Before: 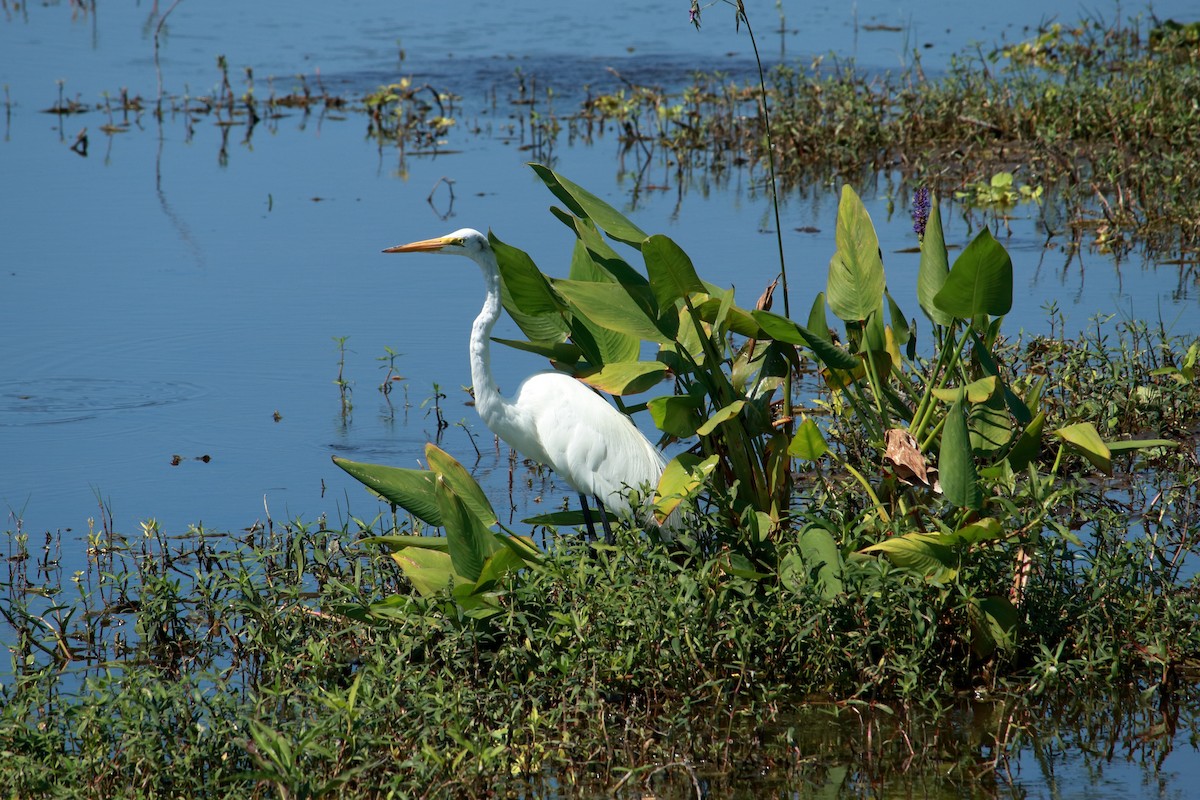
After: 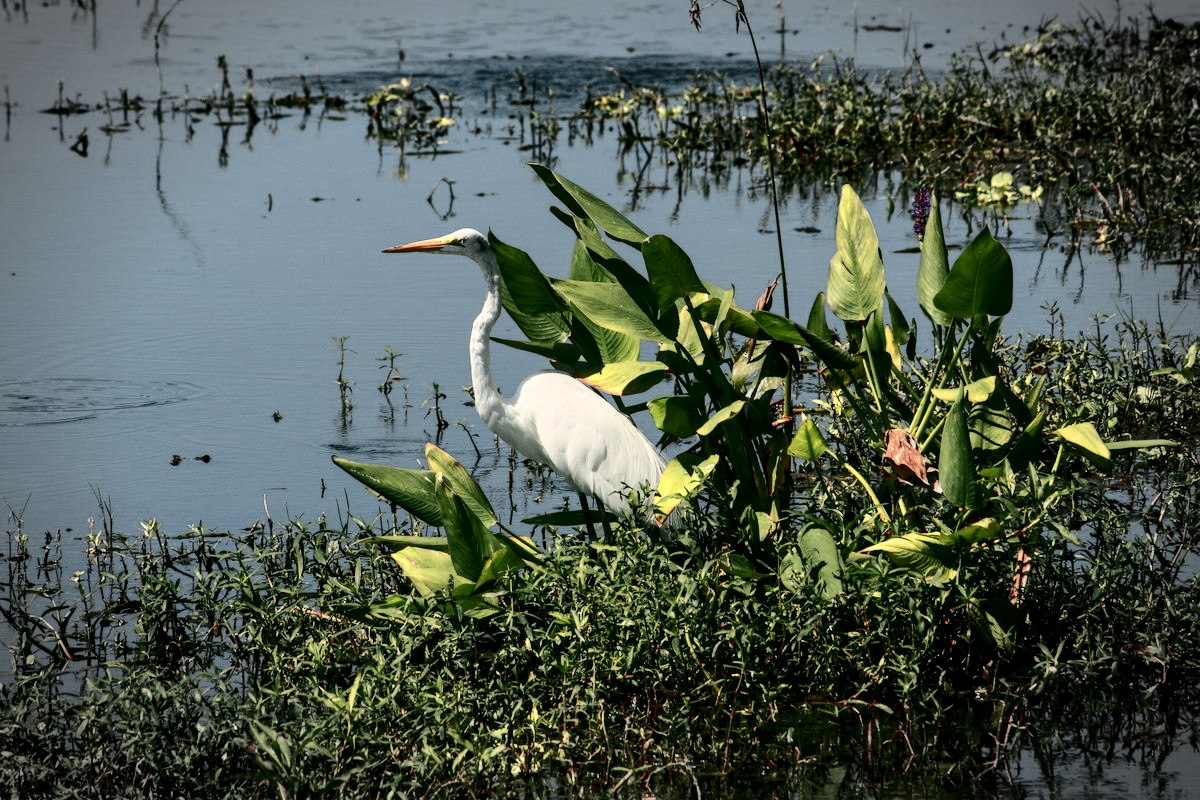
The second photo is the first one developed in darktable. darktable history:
color zones: curves: ch0 [(0.004, 0.305) (0.261, 0.623) (0.389, 0.399) (0.708, 0.571) (0.947, 0.34)]; ch1 [(0.025, 0.645) (0.229, 0.584) (0.326, 0.551) (0.484, 0.262) (0.757, 0.643)]
color correction: highlights a* 4.02, highlights b* 4.98, shadows a* -7.55, shadows b* 4.98
vignetting: fall-off start 79.43%, saturation -0.649, width/height ratio 1.327, unbound false
contrast brightness saturation: contrast 0.22
tone curve: curves: ch0 [(0, 0) (0.058, 0.022) (0.265, 0.208) (0.41, 0.417) (0.485, 0.524) (0.638, 0.673) (0.845, 0.828) (0.994, 0.964)]; ch1 [(0, 0) (0.136, 0.146) (0.317, 0.34) (0.382, 0.408) (0.469, 0.482) (0.498, 0.497) (0.557, 0.573) (0.644, 0.643) (0.725, 0.765) (1, 1)]; ch2 [(0, 0) (0.352, 0.403) (0.45, 0.469) (0.502, 0.504) (0.54, 0.524) (0.592, 0.566) (0.638, 0.599) (1, 1)], color space Lab, independent channels, preserve colors none
rgb levels: preserve colors max RGB
local contrast: on, module defaults
